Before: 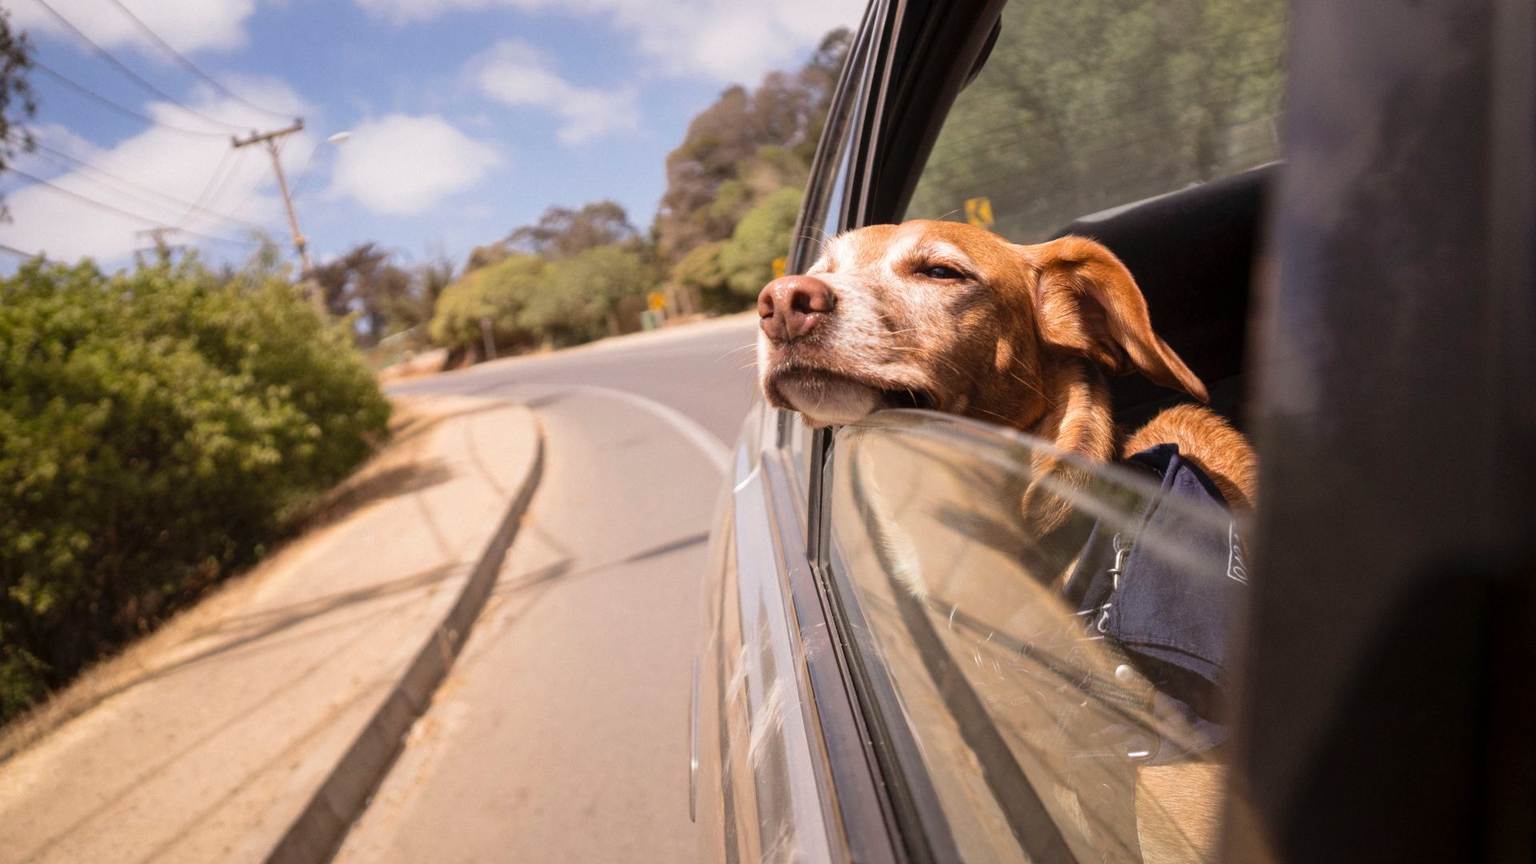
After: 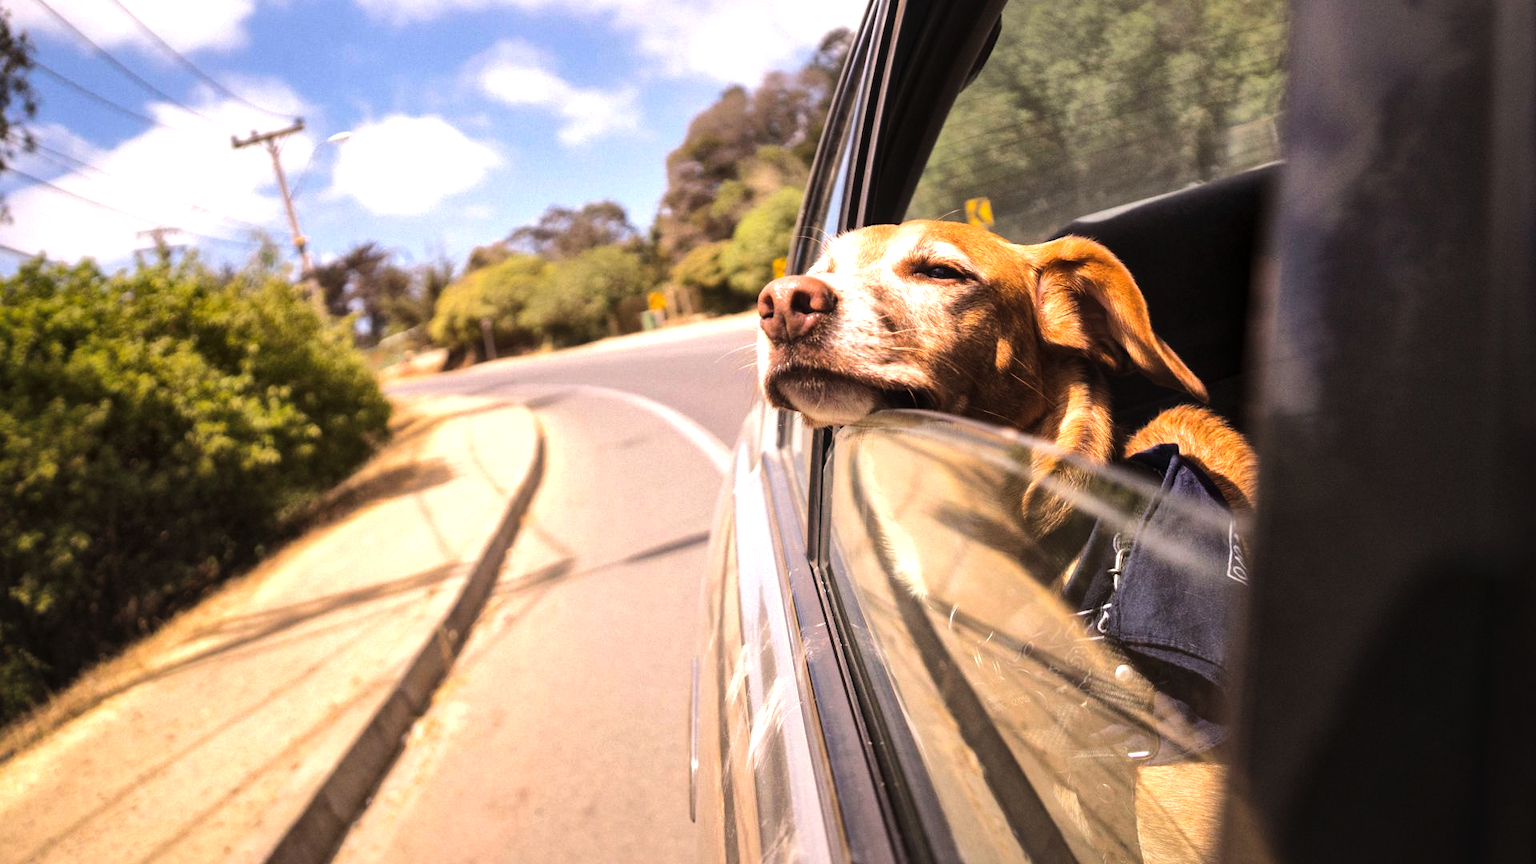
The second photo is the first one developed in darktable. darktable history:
color balance rgb: global offset › luminance 0.71%, perceptual saturation grading › global saturation -11.5%, perceptual brilliance grading › highlights 17.77%, perceptual brilliance grading › mid-tones 31.71%, perceptual brilliance grading › shadows -31.01%, global vibrance 50%
local contrast: mode bilateral grid, contrast 20, coarseness 50, detail 148%, midtone range 0.2
